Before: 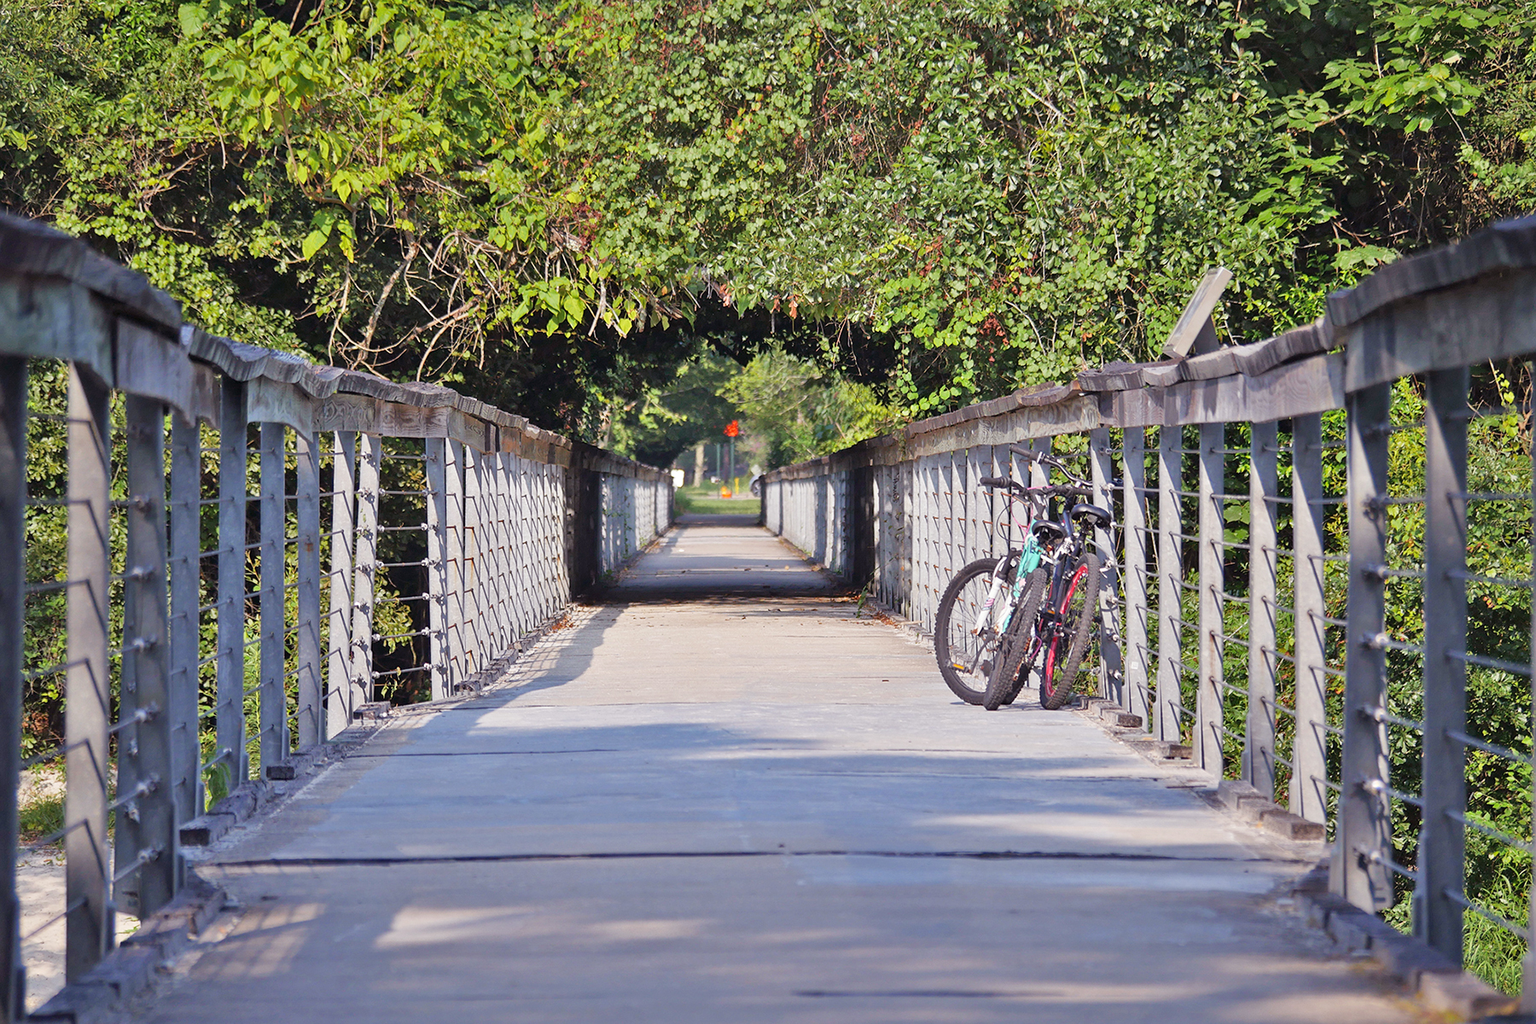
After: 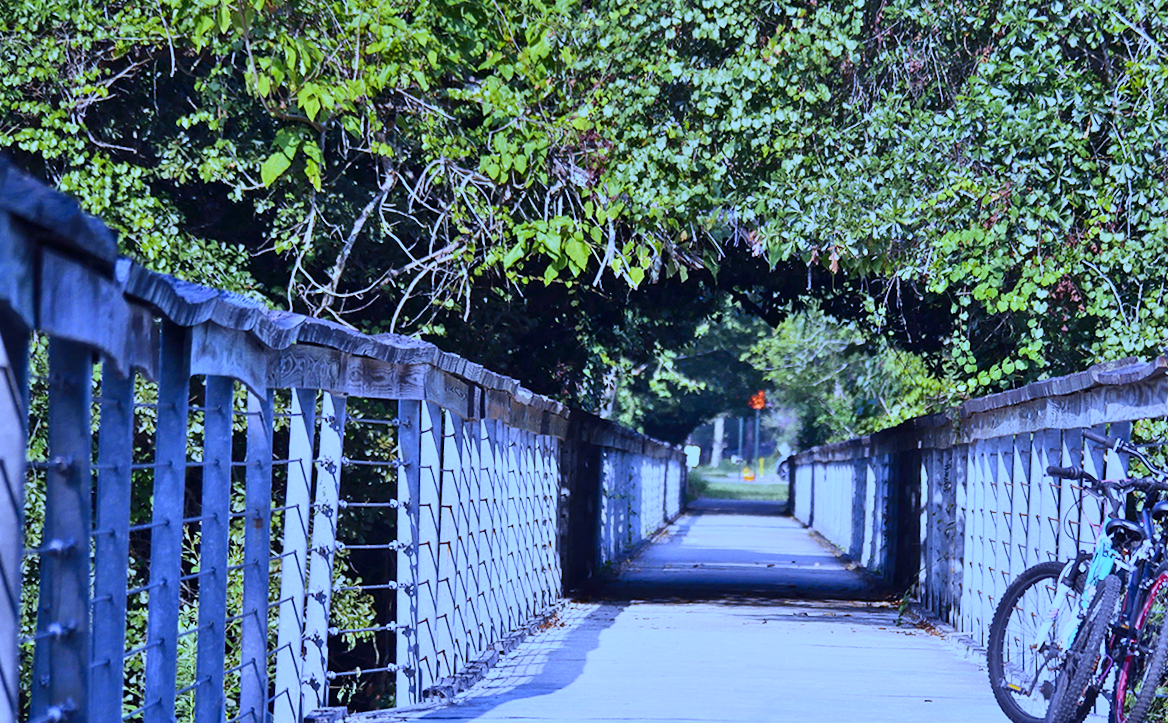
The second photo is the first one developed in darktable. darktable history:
rotate and perspective: rotation -3.18°, automatic cropping off
color zones: curves: ch0 [(0, 0.465) (0.092, 0.596) (0.289, 0.464) (0.429, 0.453) (0.571, 0.464) (0.714, 0.455) (0.857, 0.462) (1, 0.465)]
crop and rotate: angle -4.99°, left 2.122%, top 6.945%, right 27.566%, bottom 30.519%
contrast brightness saturation: contrast 0.28
white balance: red 0.766, blue 1.537
